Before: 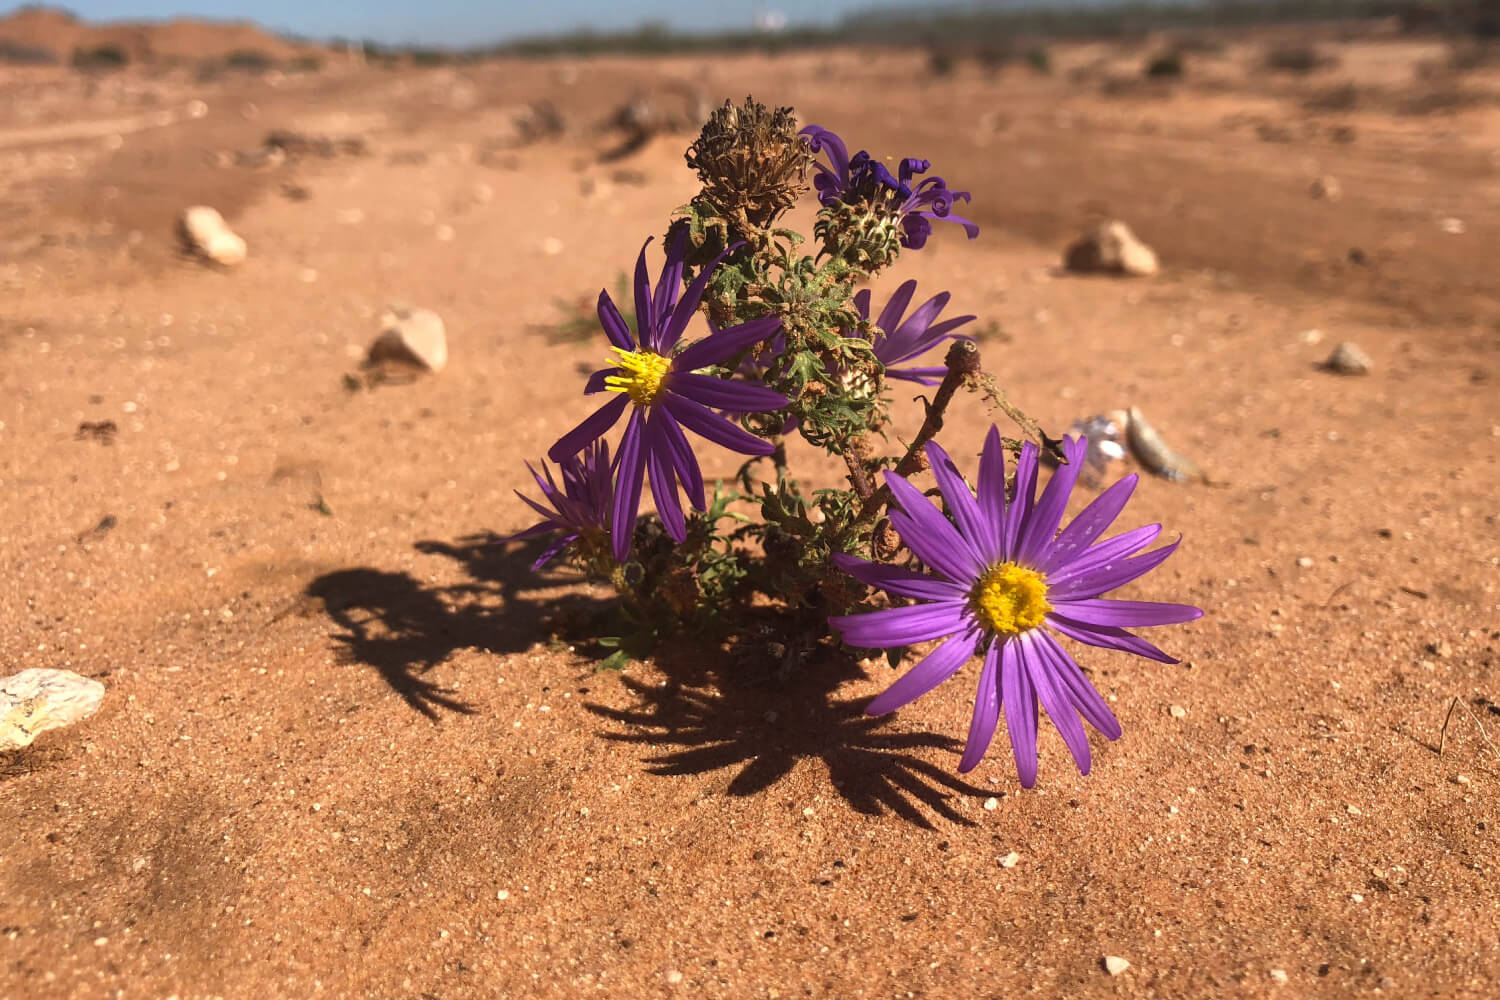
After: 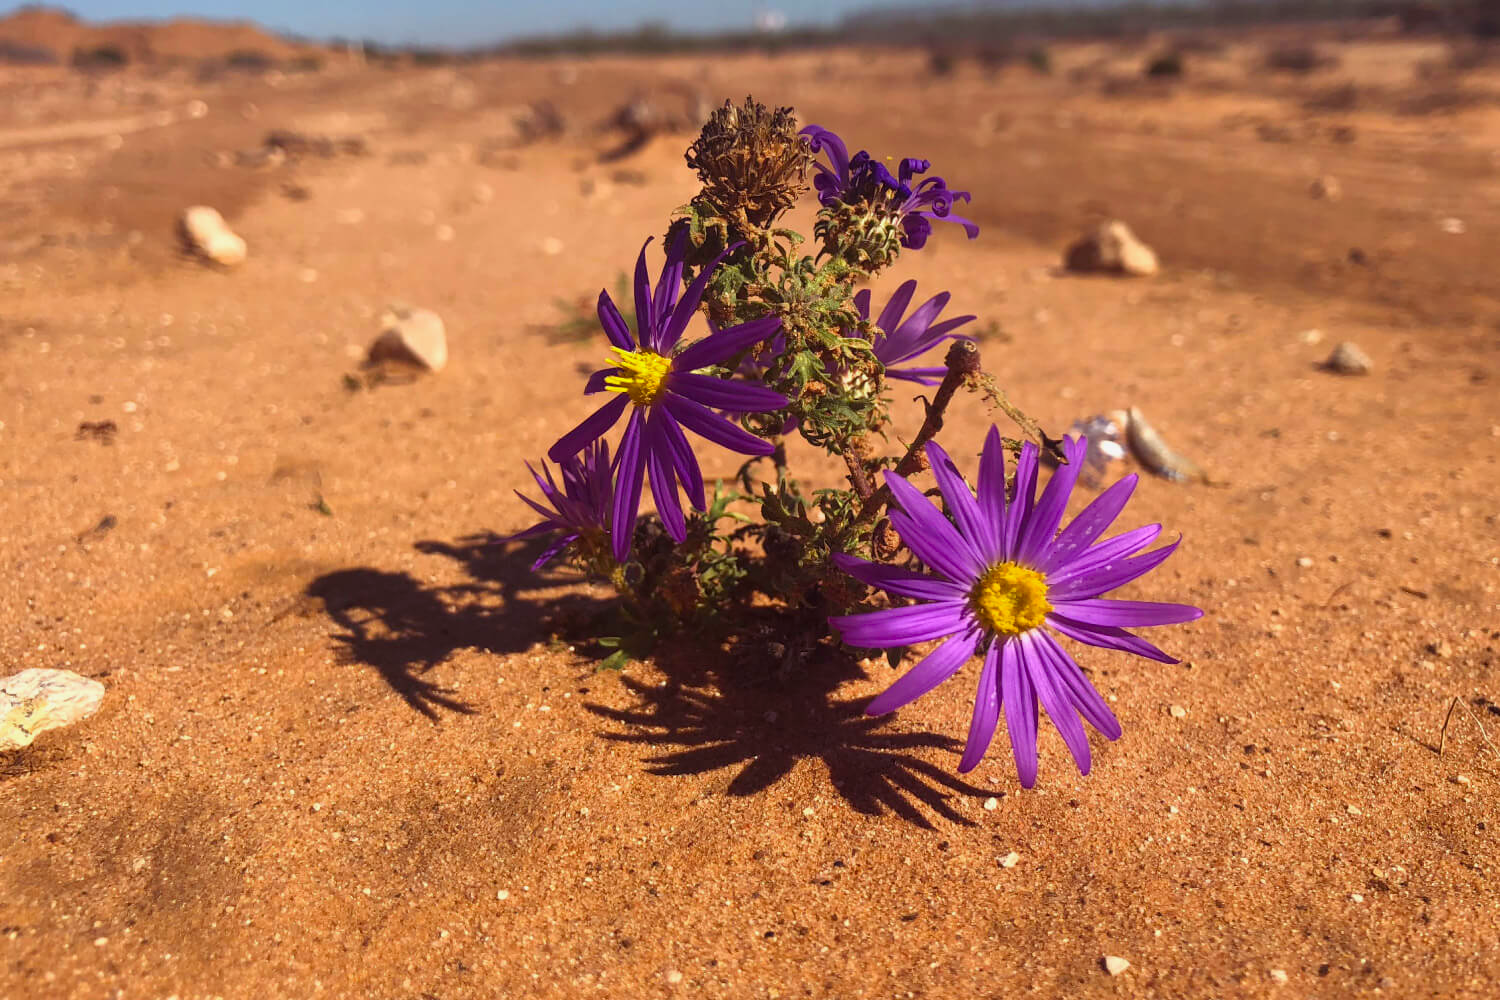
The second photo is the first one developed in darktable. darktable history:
color balance rgb: shadows lift › luminance 0.602%, shadows lift › chroma 6.809%, shadows lift › hue 298.05°, highlights gain › chroma 0.15%, highlights gain › hue 331.24°, perceptual saturation grading › global saturation 19.607%, perceptual brilliance grading › global brilliance -1.828%, perceptual brilliance grading › highlights -1.112%, perceptual brilliance grading › mid-tones -0.975%, perceptual brilliance grading › shadows -0.54%, global vibrance 8.663%
